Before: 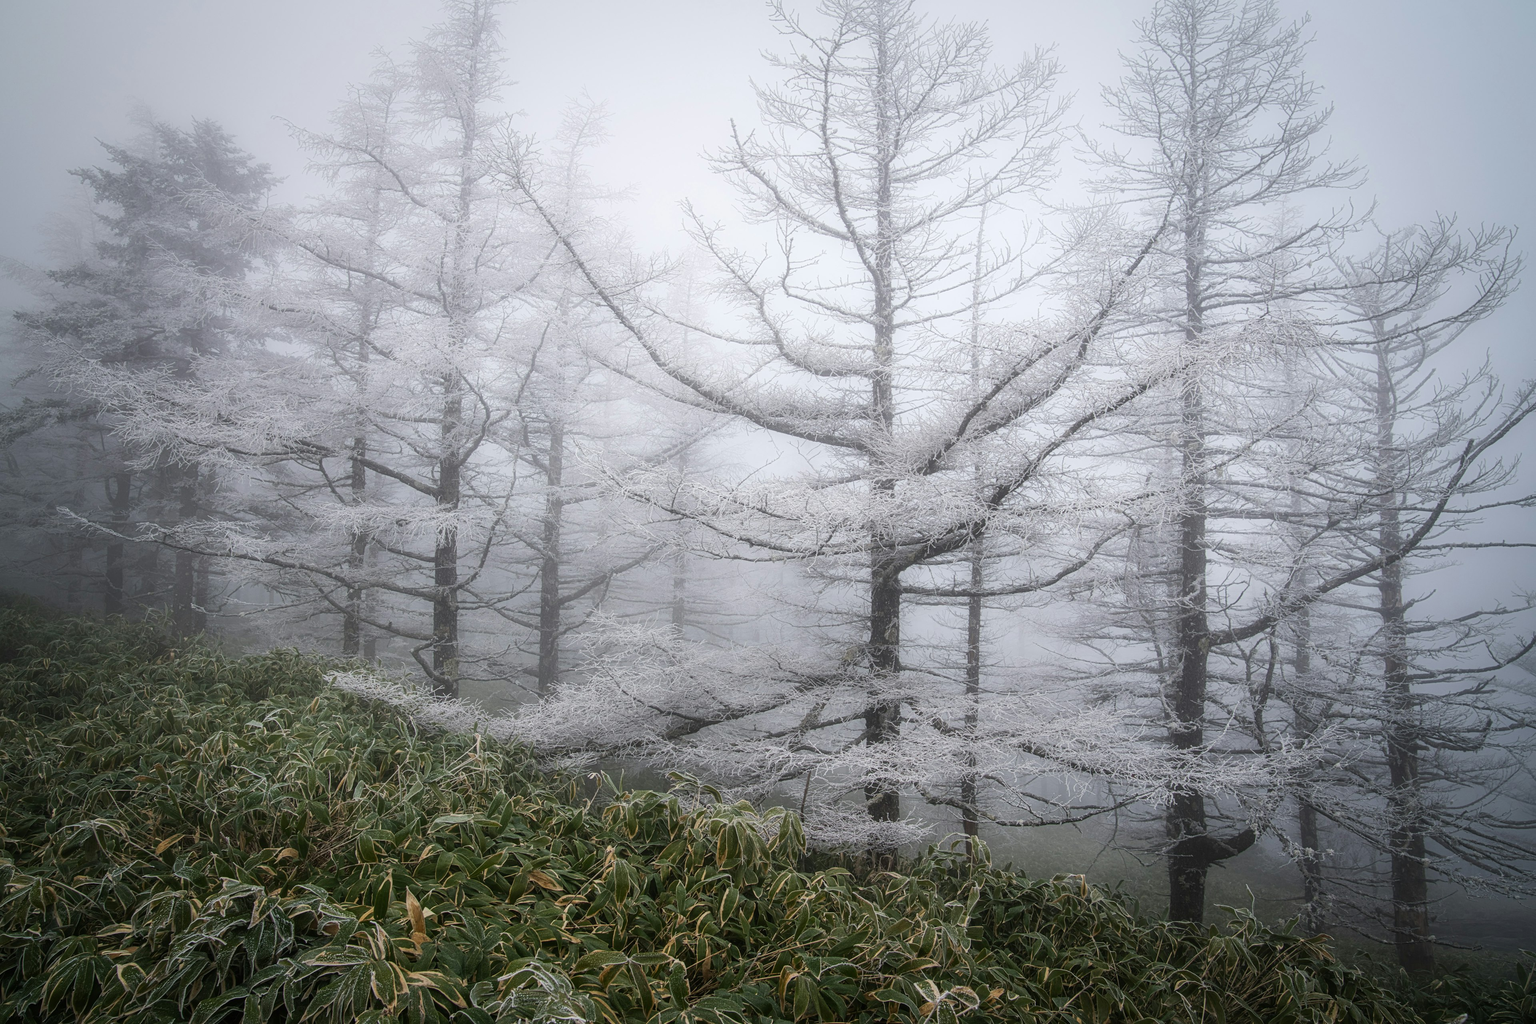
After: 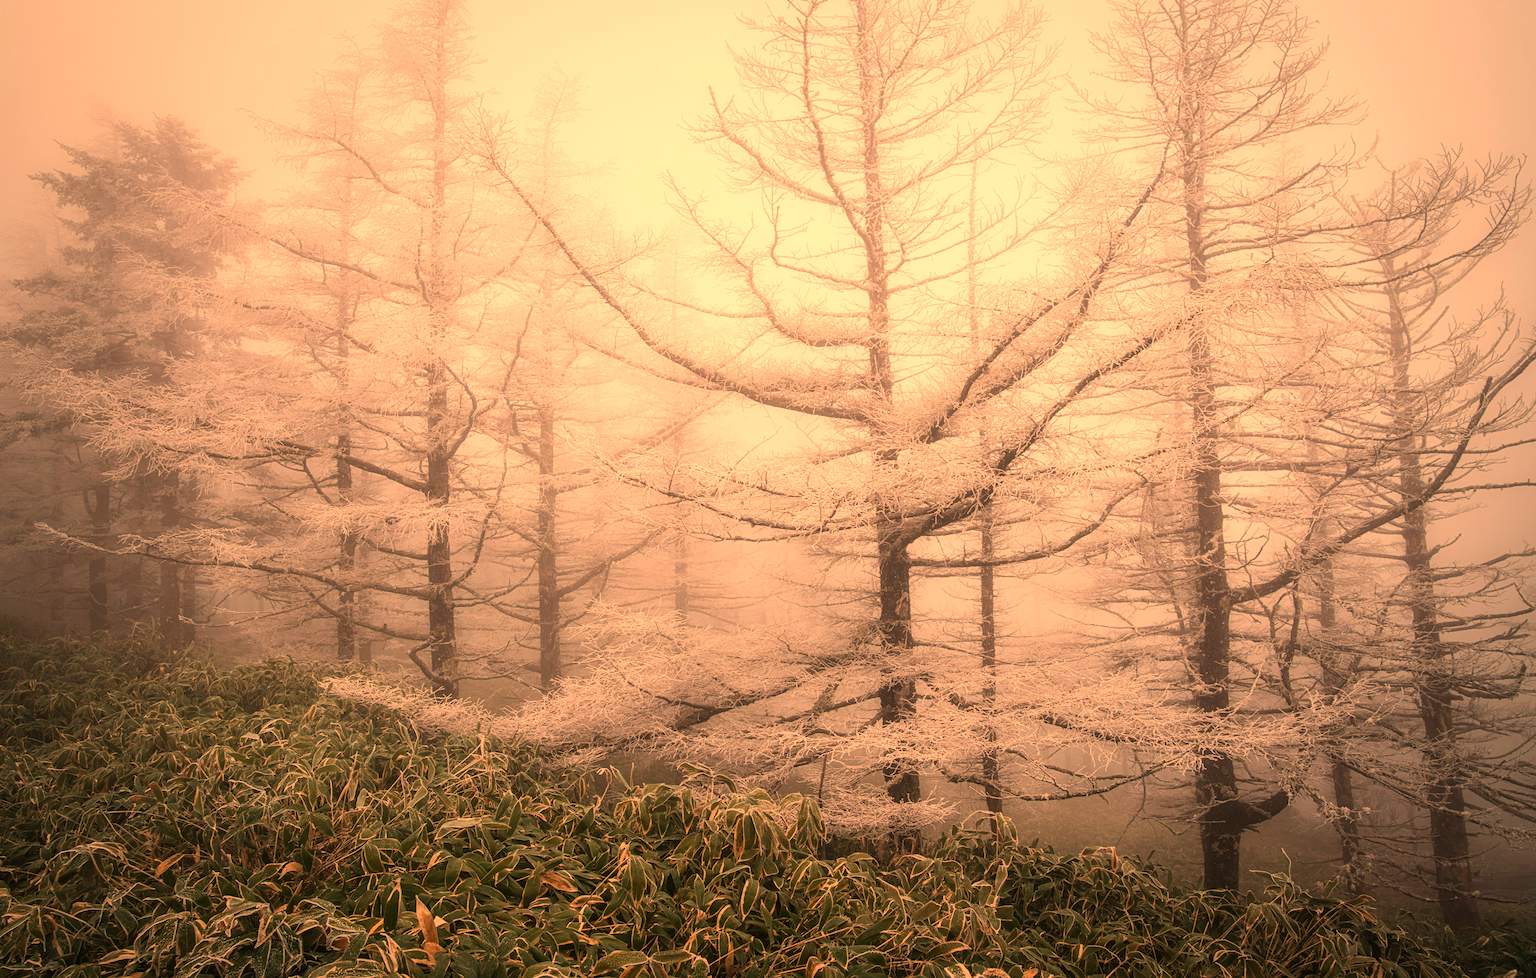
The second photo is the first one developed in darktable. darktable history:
rotate and perspective: rotation -3°, crop left 0.031, crop right 0.968, crop top 0.07, crop bottom 0.93
white balance: red 1.467, blue 0.684
